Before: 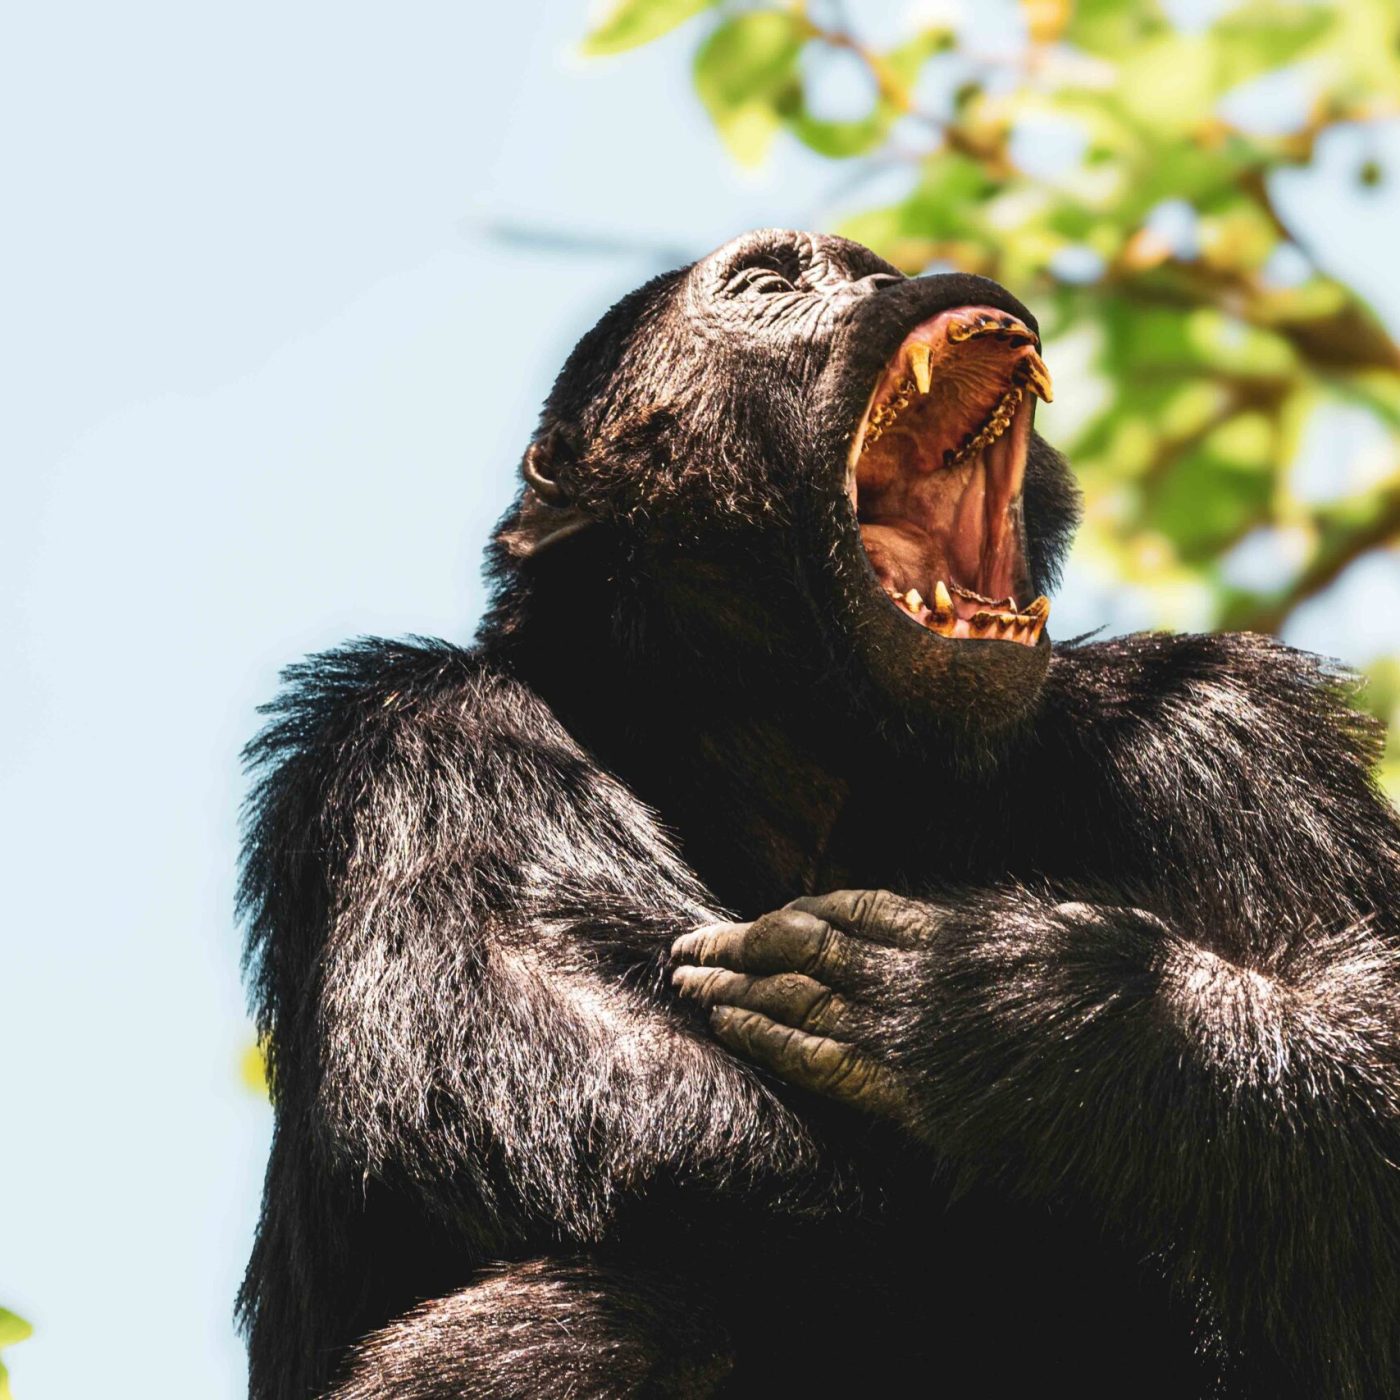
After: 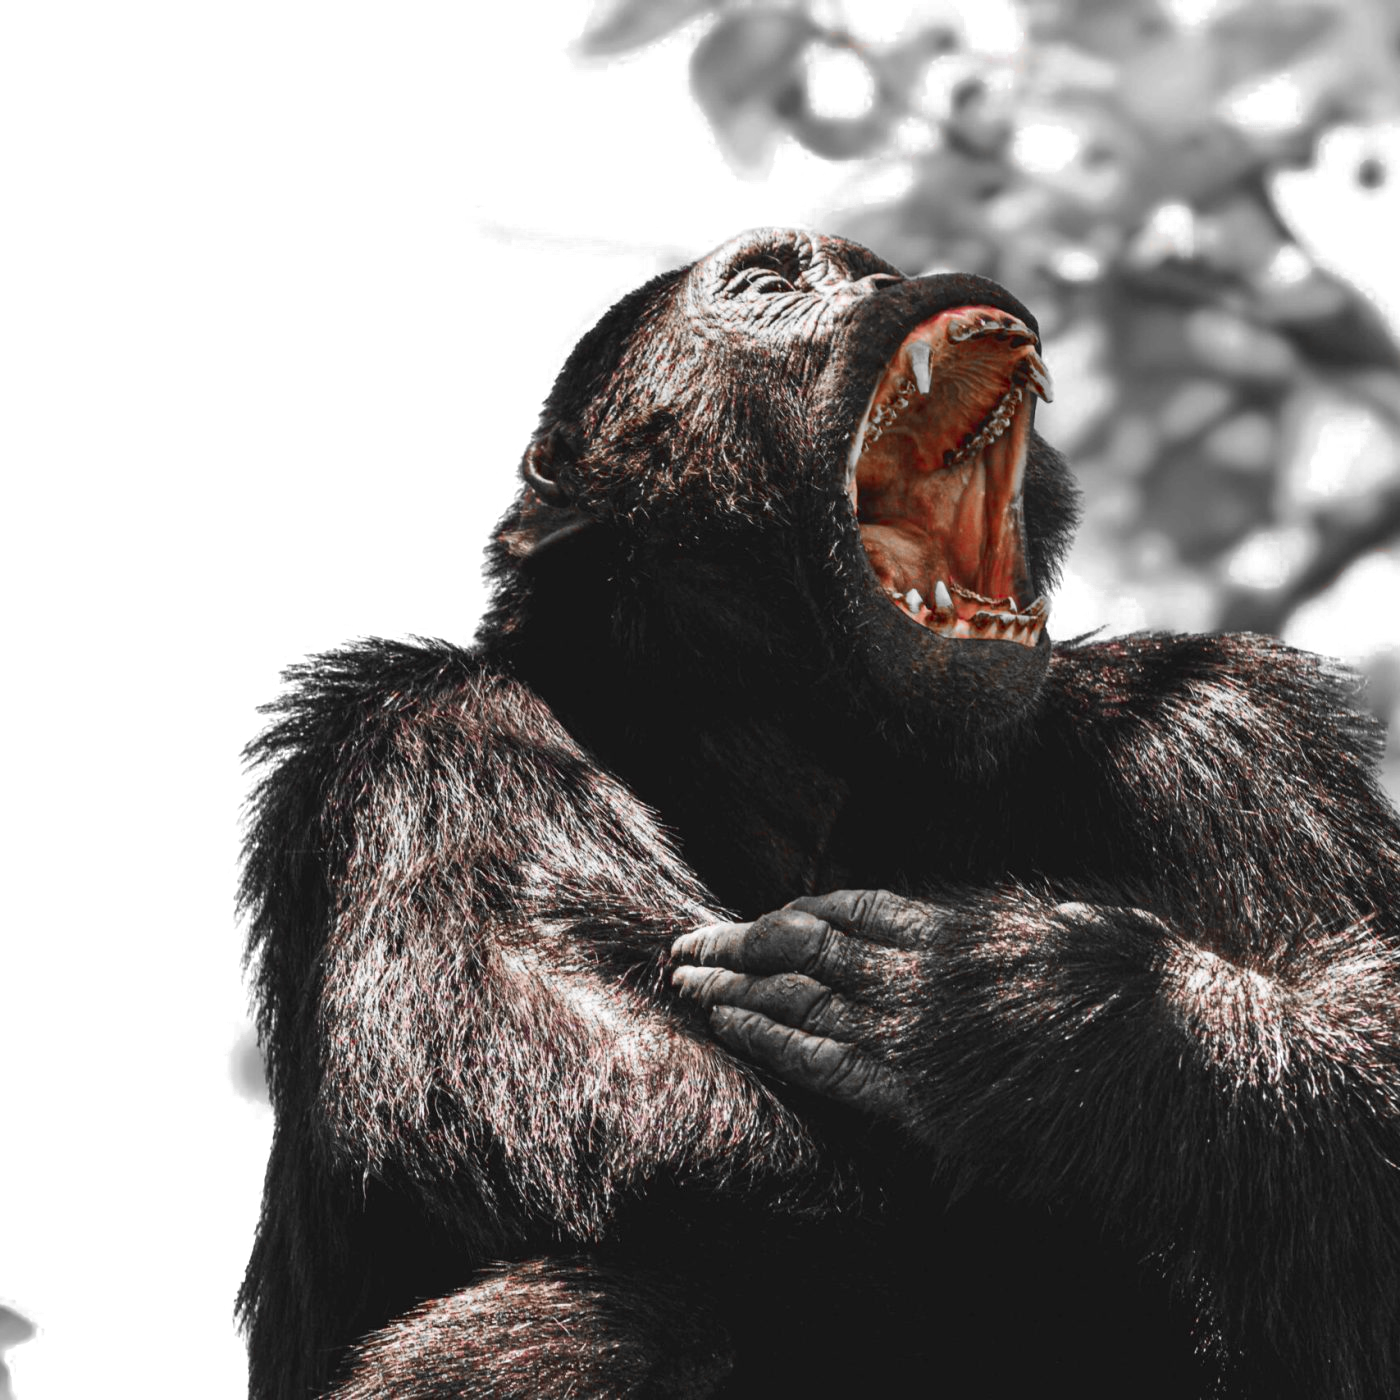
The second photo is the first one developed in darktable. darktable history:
color zones: curves: ch0 [(0, 0.352) (0.143, 0.407) (0.286, 0.386) (0.429, 0.431) (0.571, 0.829) (0.714, 0.853) (0.857, 0.833) (1, 0.352)]; ch1 [(0, 0.604) (0.072, 0.726) (0.096, 0.608) (0.205, 0.007) (0.571, -0.006) (0.839, -0.013) (0.857, -0.012) (1, 0.604)]
white balance: emerald 1
